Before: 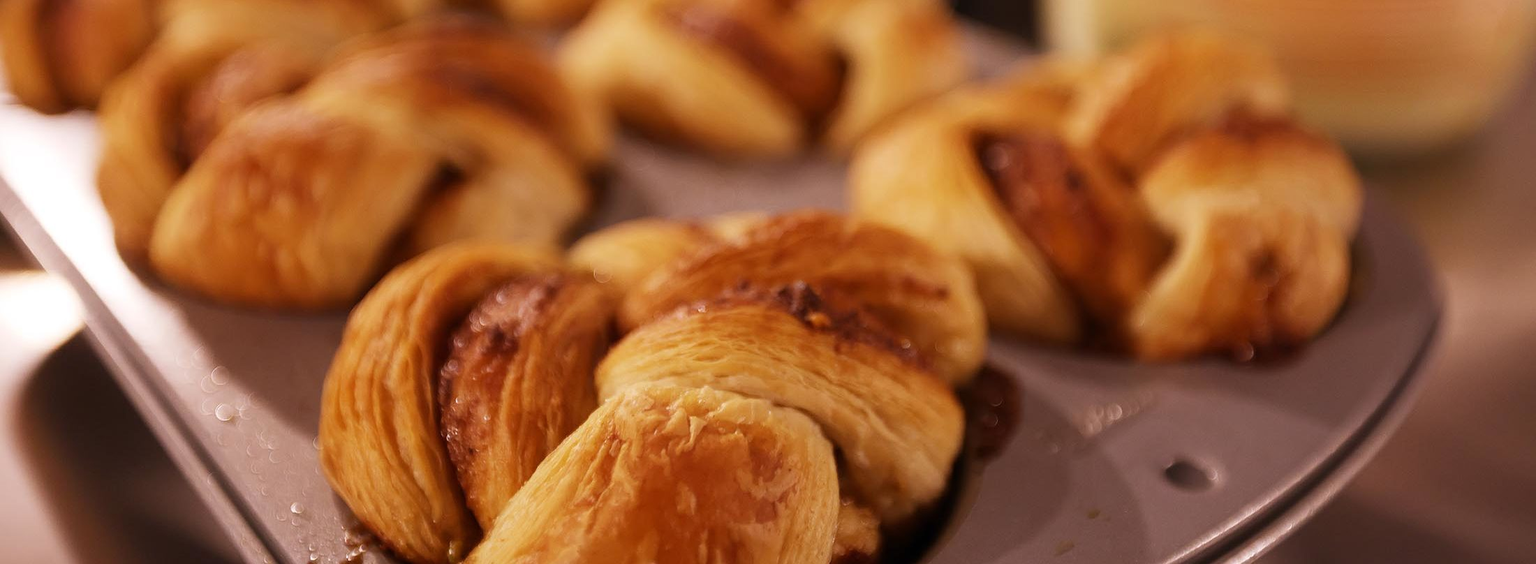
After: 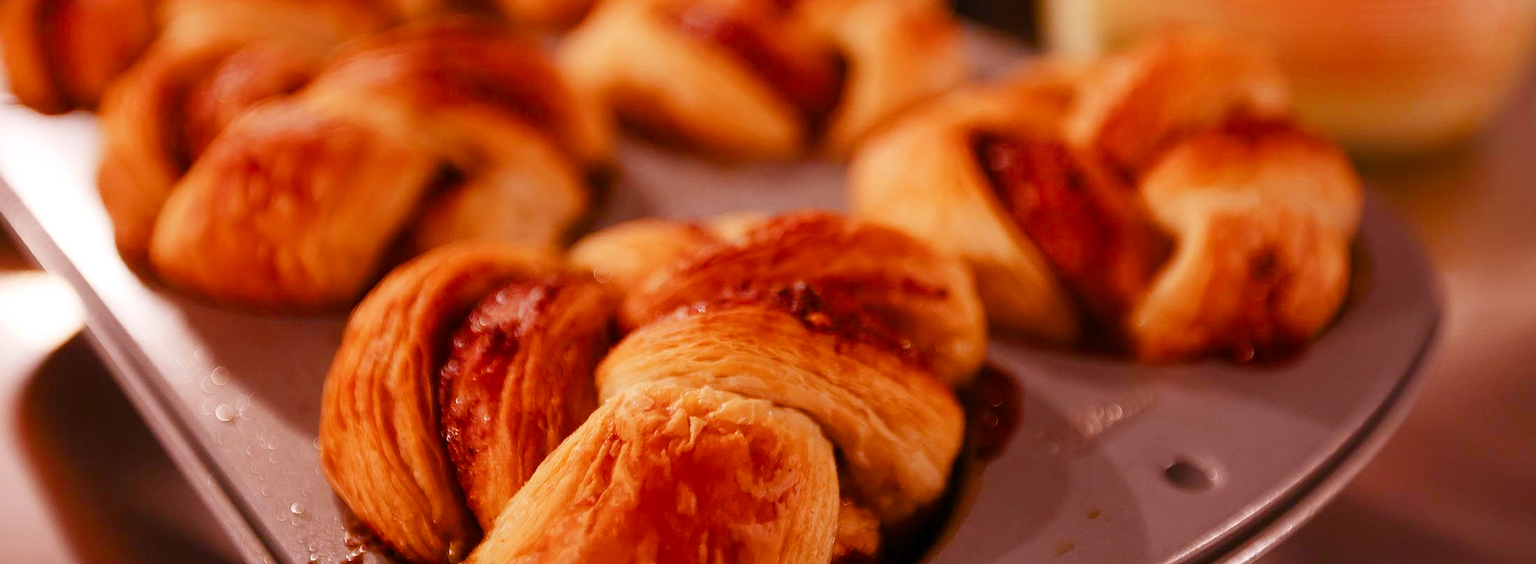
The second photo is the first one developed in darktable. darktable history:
color zones: curves: ch1 [(0.309, 0.524) (0.41, 0.329) (0.508, 0.509)]; ch2 [(0.25, 0.457) (0.75, 0.5)]
color balance rgb: perceptual saturation grading › global saturation 20%, perceptual saturation grading › highlights -25%, perceptual saturation grading › shadows 50%
